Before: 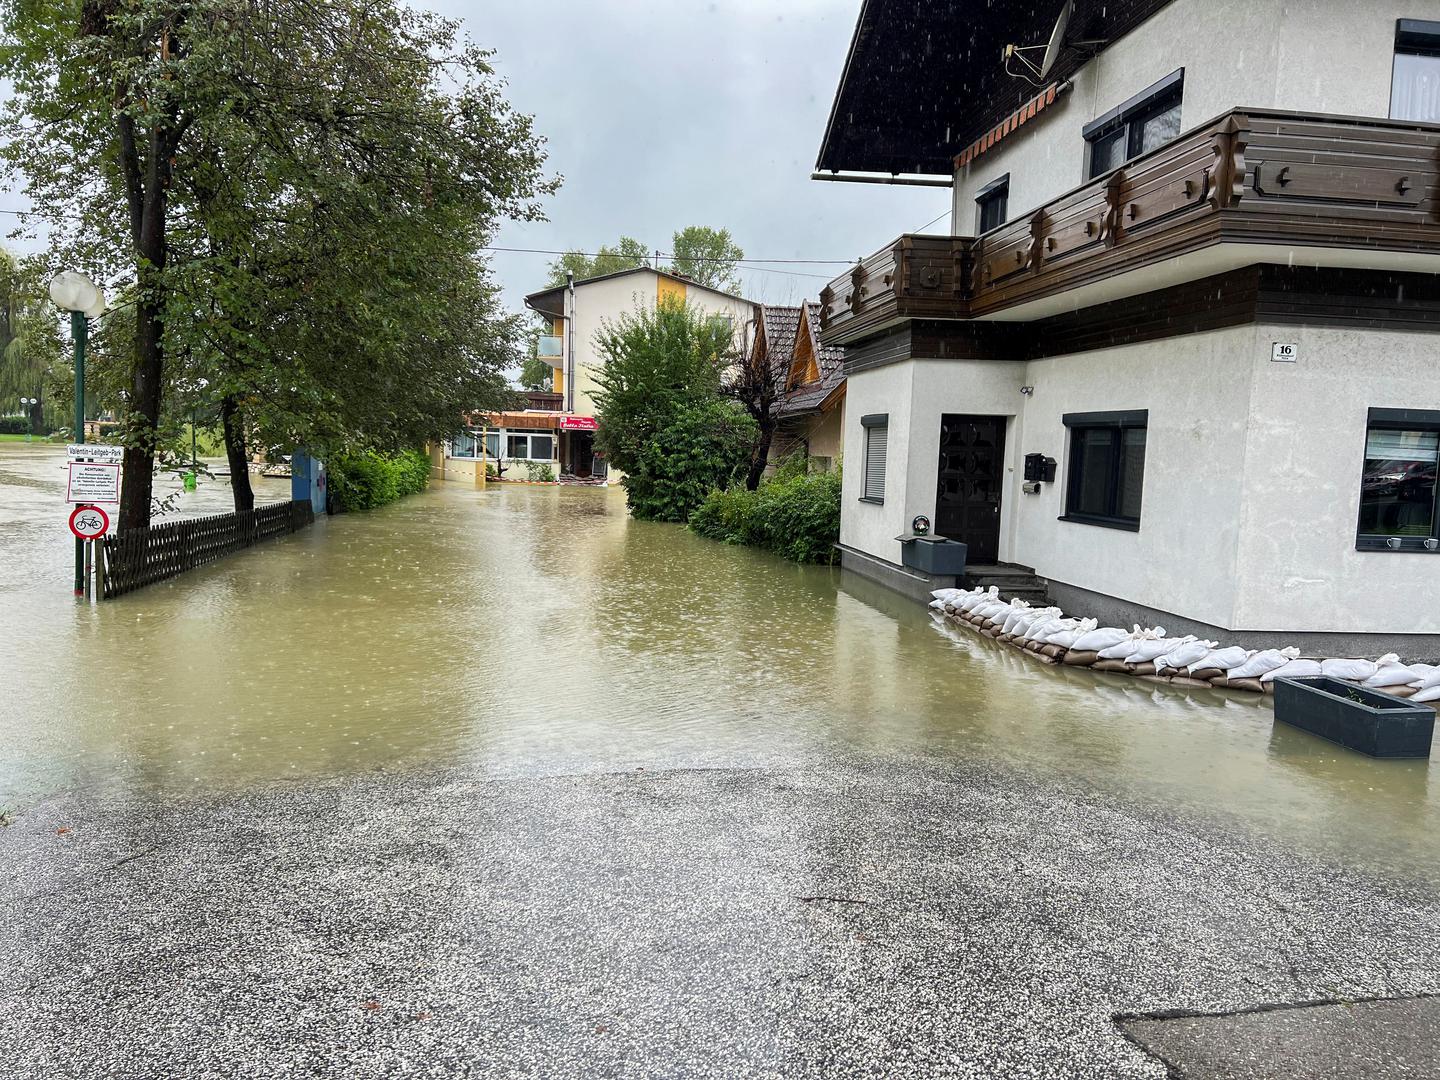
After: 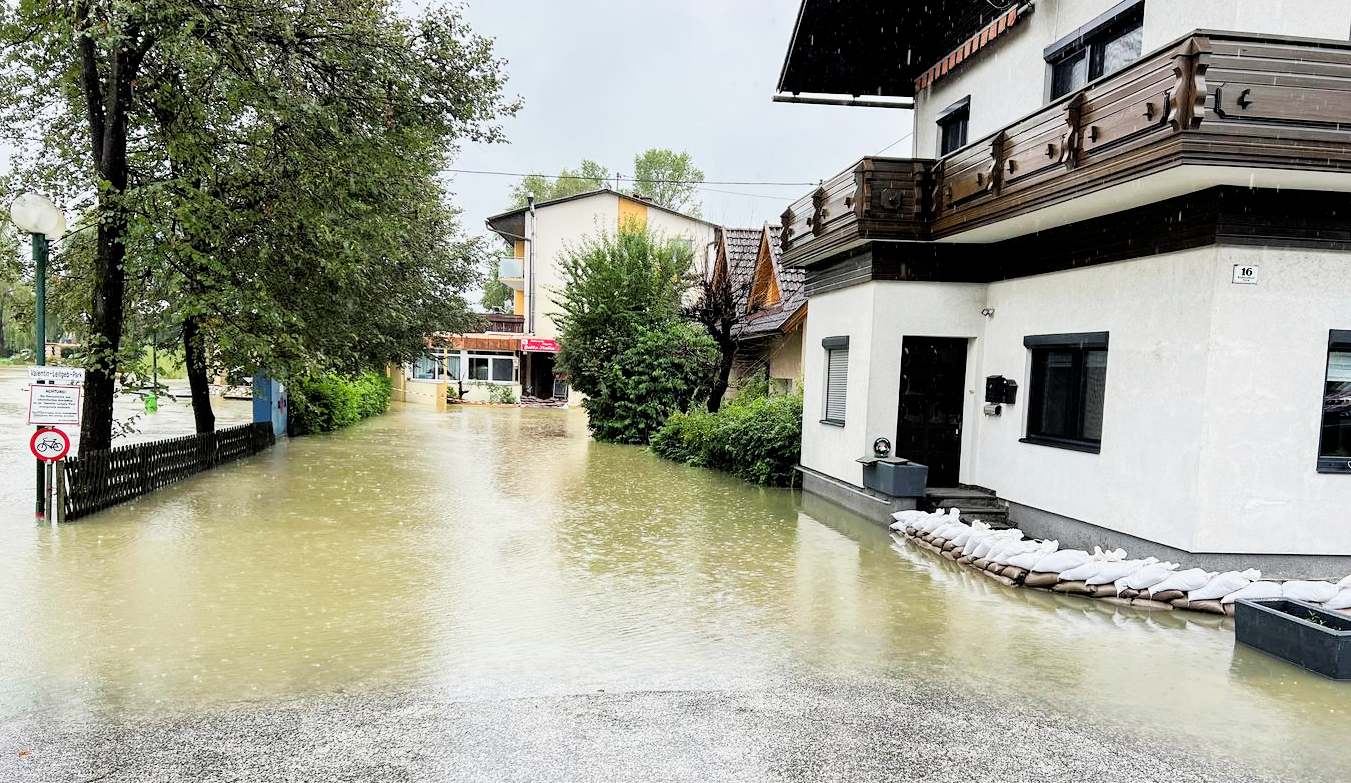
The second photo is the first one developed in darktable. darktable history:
filmic rgb: black relative exposure -5 EV, hardness 2.88, contrast 1.1, highlights saturation mix -20%
crop: left 2.737%, top 7.287%, right 3.421%, bottom 20.179%
rgb levels: preserve colors max RGB
exposure: black level correction 0, exposure 1 EV, compensate exposure bias true, compensate highlight preservation false
